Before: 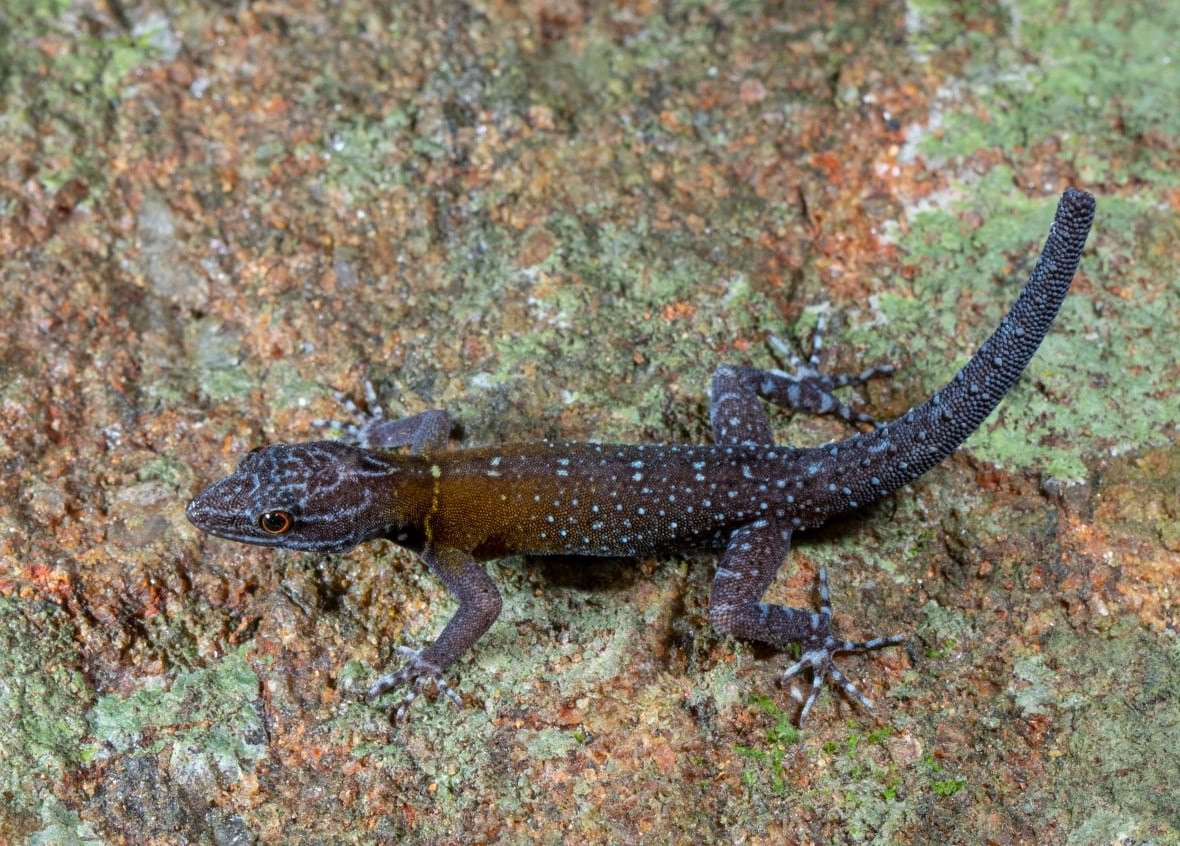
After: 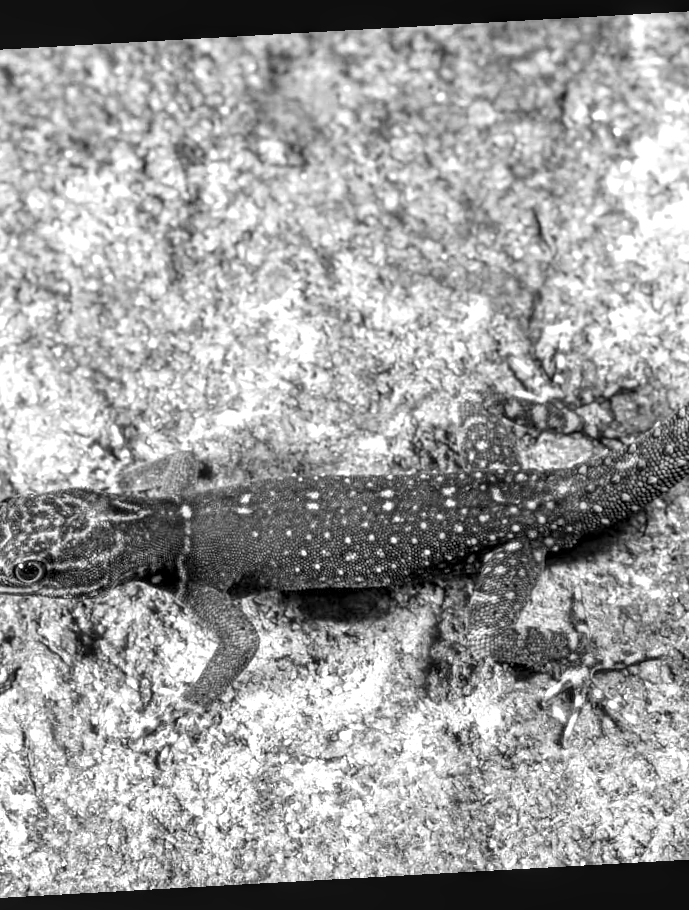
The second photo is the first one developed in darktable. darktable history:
local contrast: on, module defaults
crop and rotate: left 22.516%, right 21.234%
color zones: curves: ch1 [(0, -0.394) (0.143, -0.394) (0.286, -0.394) (0.429, -0.392) (0.571, -0.391) (0.714, -0.391) (0.857, -0.391) (1, -0.394)]
exposure: black level correction 0, exposure 1.2 EV, compensate exposure bias true, compensate highlight preservation false
white balance: red 0.967, blue 1.049
rotate and perspective: rotation -3.18°, automatic cropping off
contrast brightness saturation: contrast 0.08, saturation 0.02
